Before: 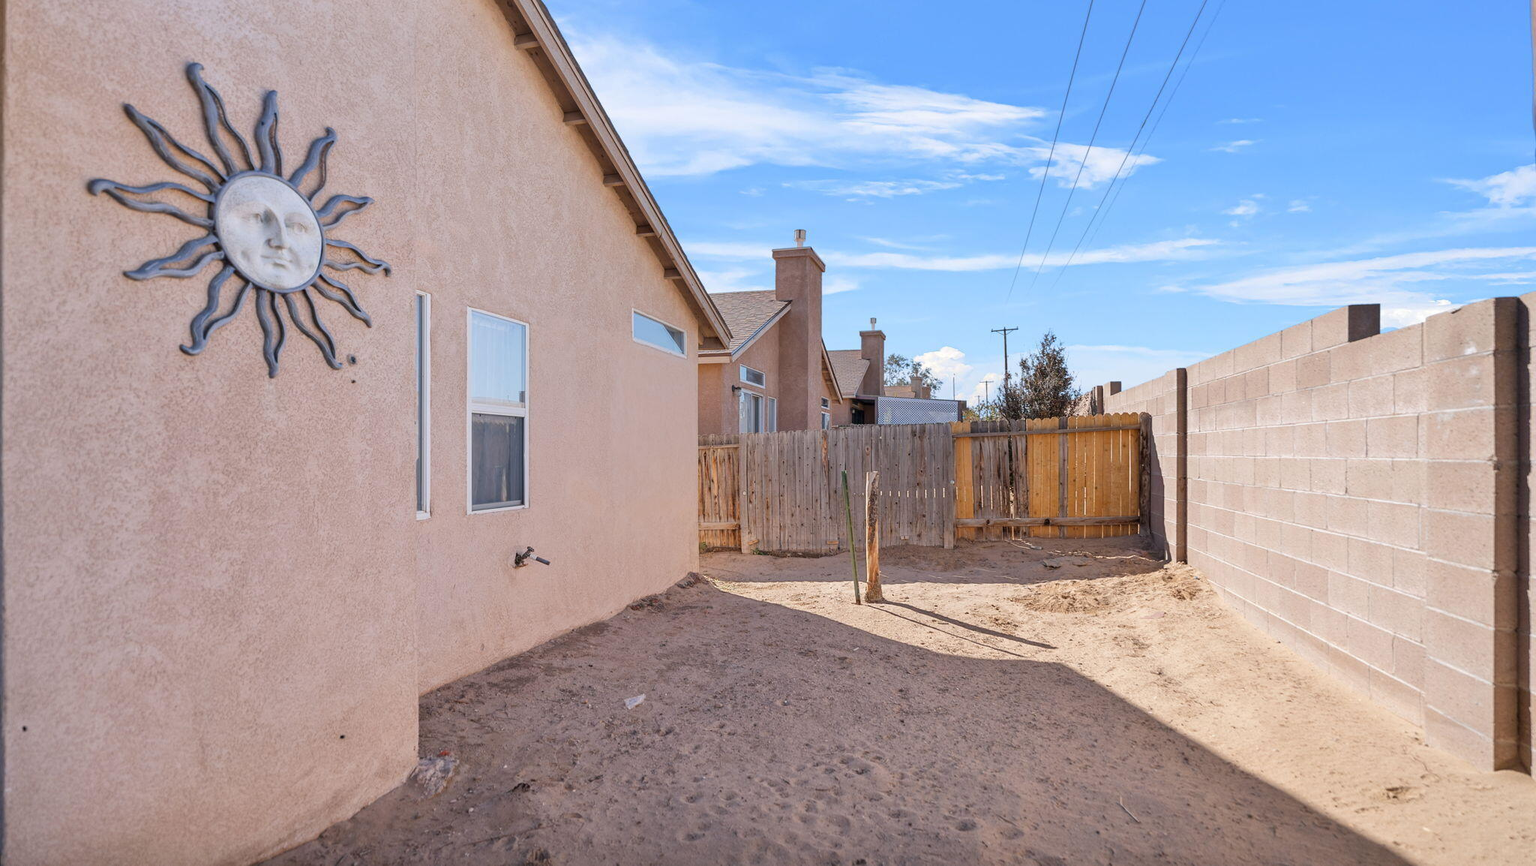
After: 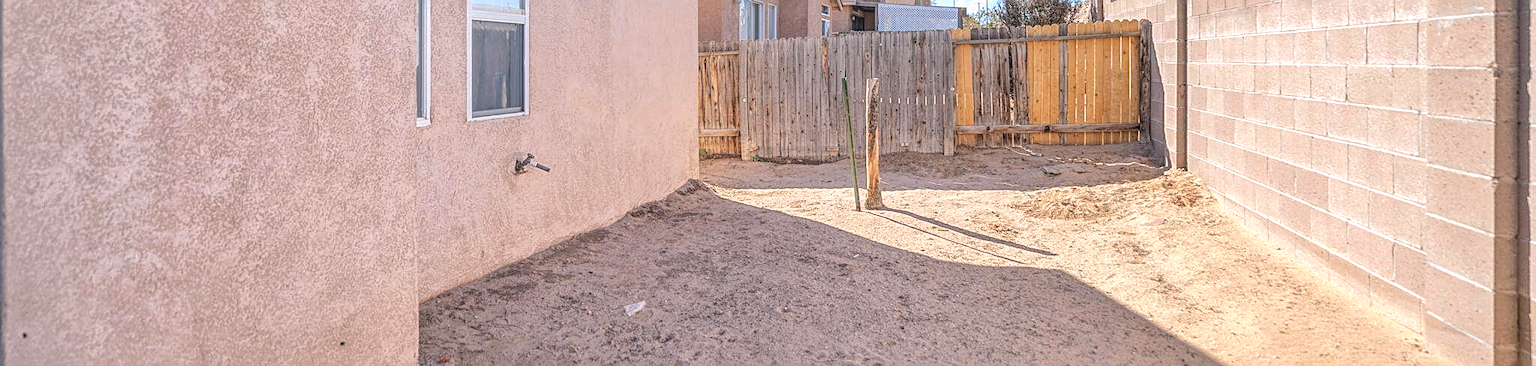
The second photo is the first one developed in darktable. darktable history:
crop: top 45.447%, bottom 12.239%
sharpen: on, module defaults
local contrast: highlights 66%, shadows 34%, detail 166%, midtone range 0.2
tone curve: curves: ch0 [(0, 0) (0.003, 0.004) (0.011, 0.015) (0.025, 0.033) (0.044, 0.058) (0.069, 0.091) (0.1, 0.131) (0.136, 0.178) (0.177, 0.232) (0.224, 0.294) (0.277, 0.362) (0.335, 0.434) (0.399, 0.512) (0.468, 0.582) (0.543, 0.646) (0.623, 0.713) (0.709, 0.783) (0.801, 0.876) (0.898, 0.938) (1, 1)], color space Lab, independent channels, preserve colors none
shadows and highlights: on, module defaults
tone equalizer: -8 EV -0.419 EV, -7 EV -0.402 EV, -6 EV -0.321 EV, -5 EV -0.226 EV, -3 EV 0.255 EV, -2 EV 0.331 EV, -1 EV 0.394 EV, +0 EV 0.401 EV, edges refinement/feathering 500, mask exposure compensation -1.57 EV, preserve details no
exposure: exposure -0.015 EV, compensate exposure bias true, compensate highlight preservation false
